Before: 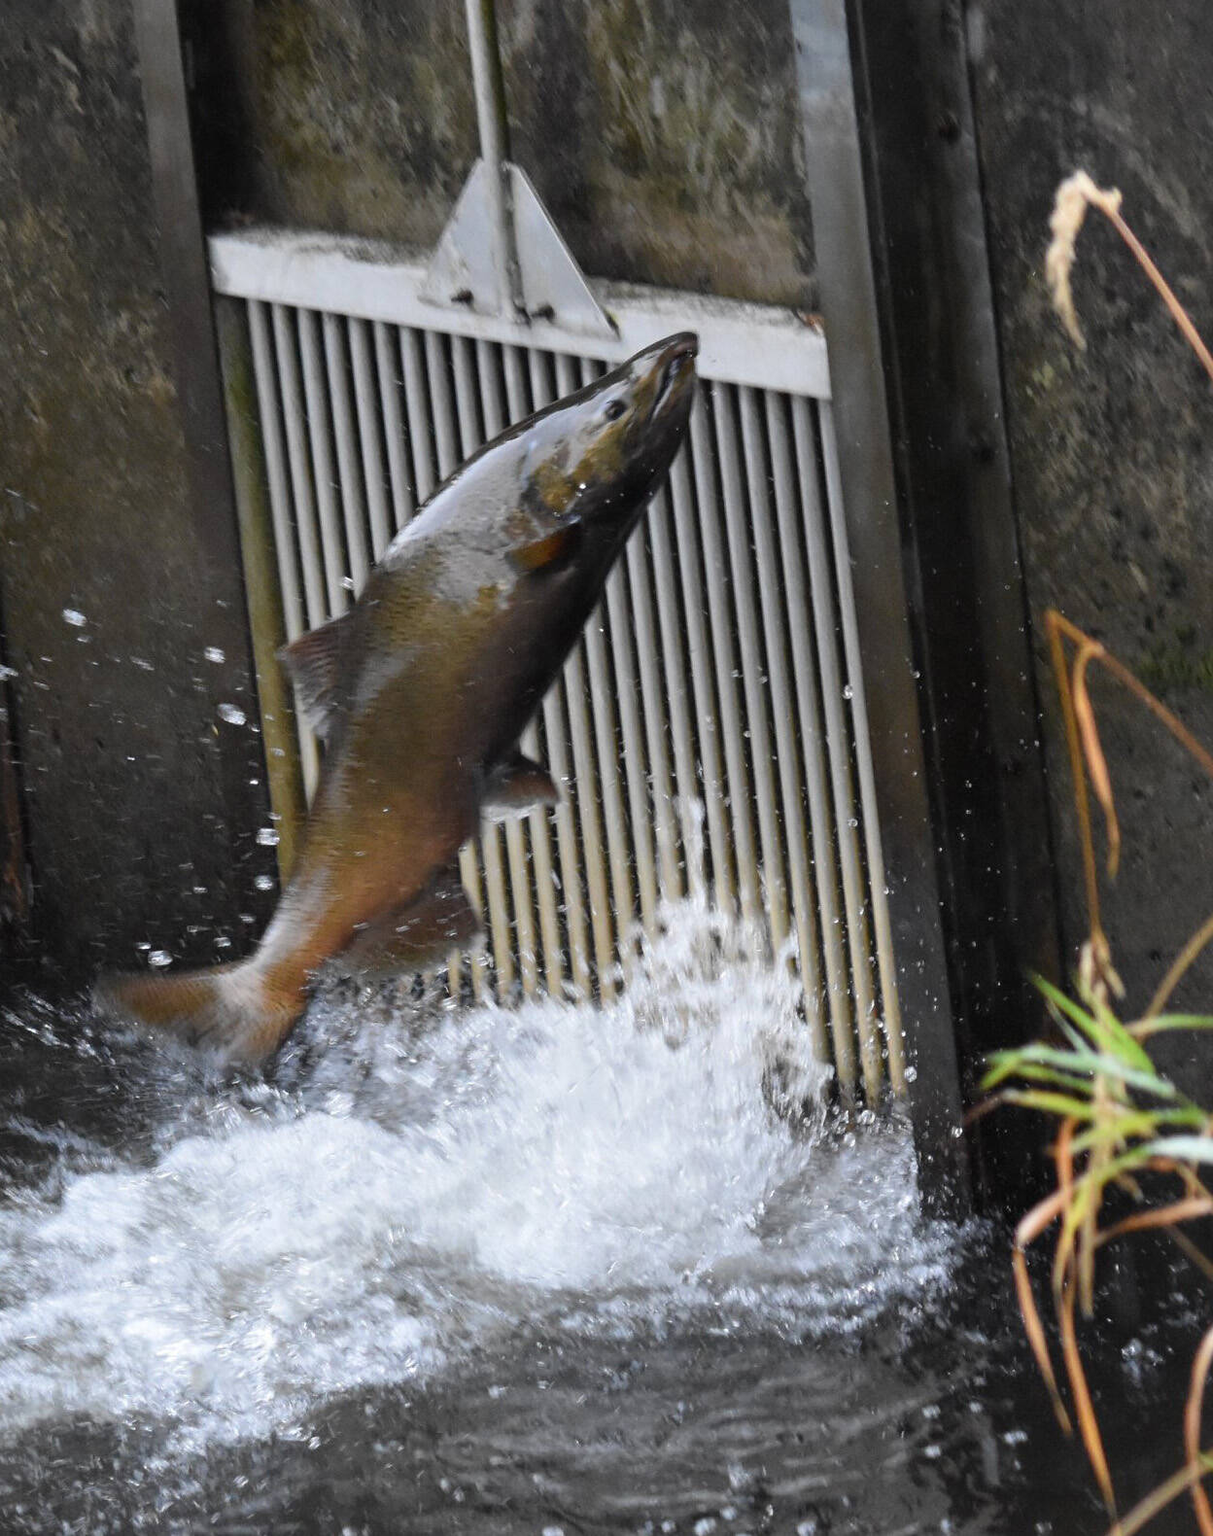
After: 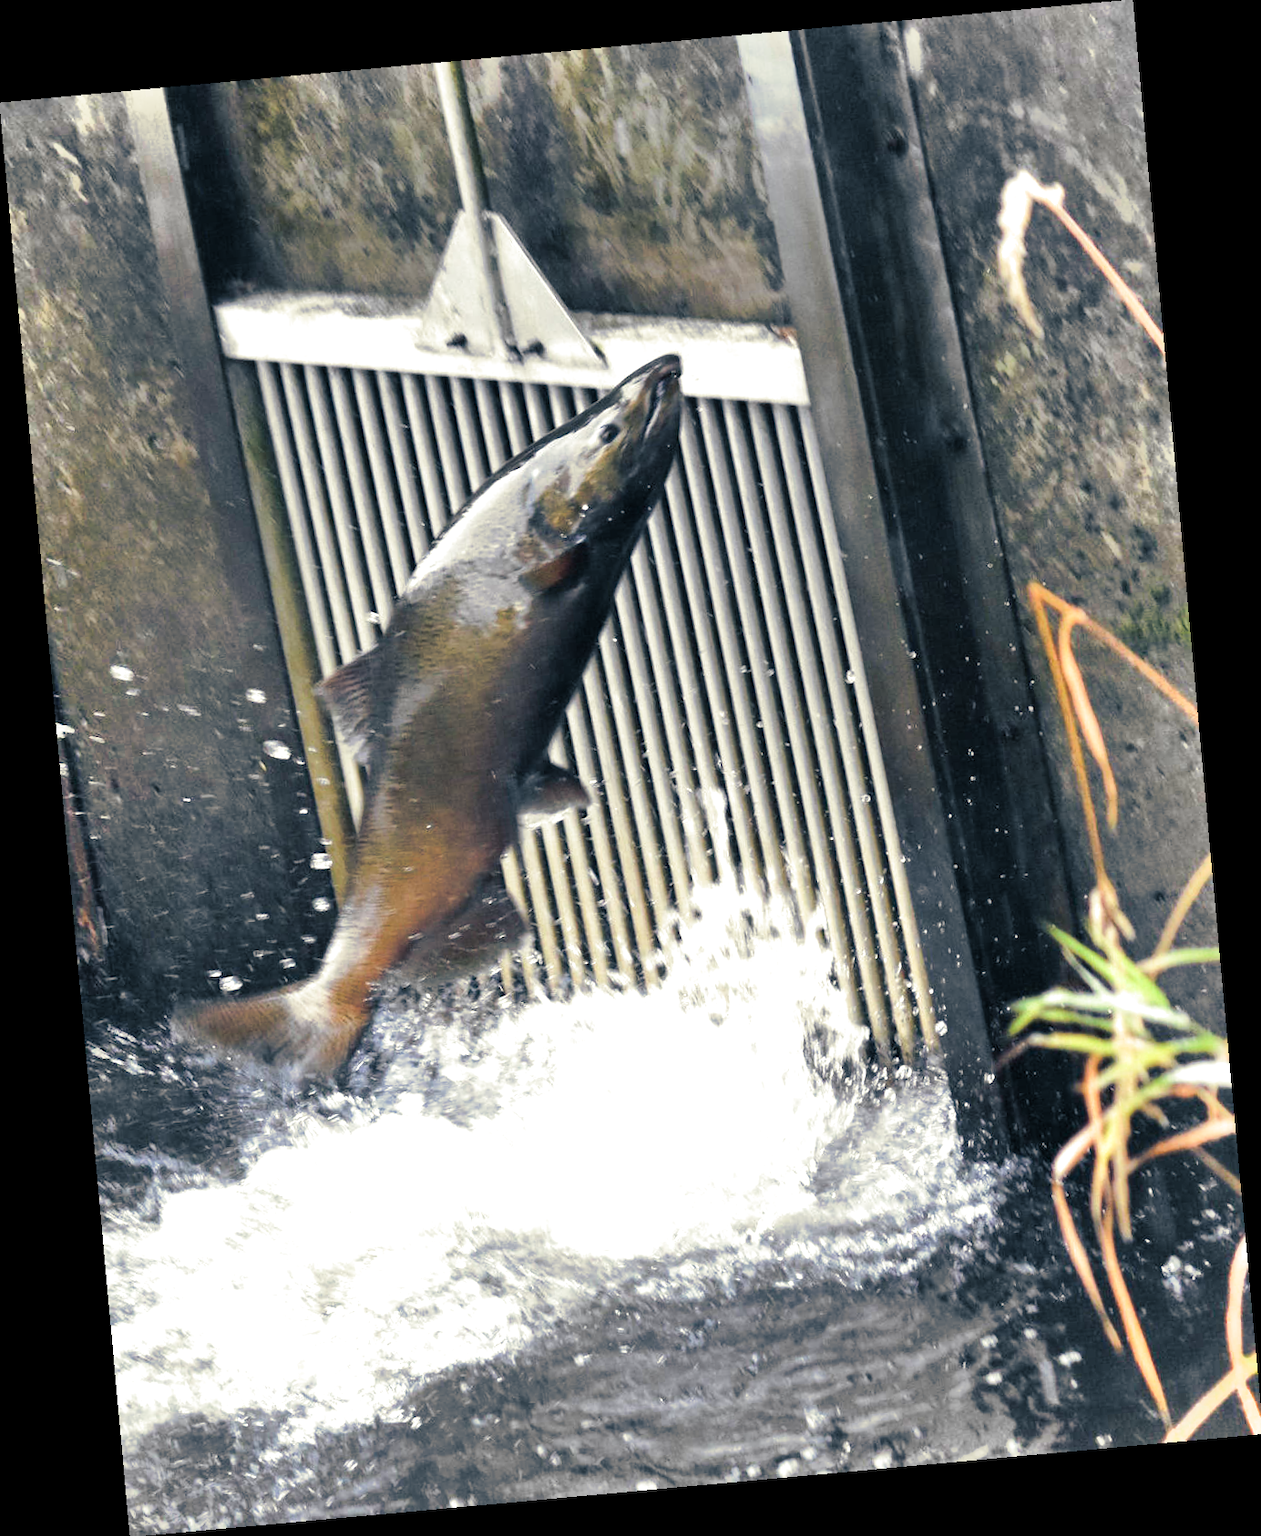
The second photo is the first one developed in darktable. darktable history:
rotate and perspective: rotation -5.2°, automatic cropping off
exposure: black level correction 0.001, exposure 0.5 EV, compensate exposure bias true, compensate highlight preservation false
shadows and highlights: radius 110.86, shadows 51.09, white point adjustment 9.16, highlights -4.17, highlights color adjustment 32.2%, soften with gaussian
split-toning: shadows › hue 216°, shadows › saturation 1, highlights › hue 57.6°, balance -33.4
